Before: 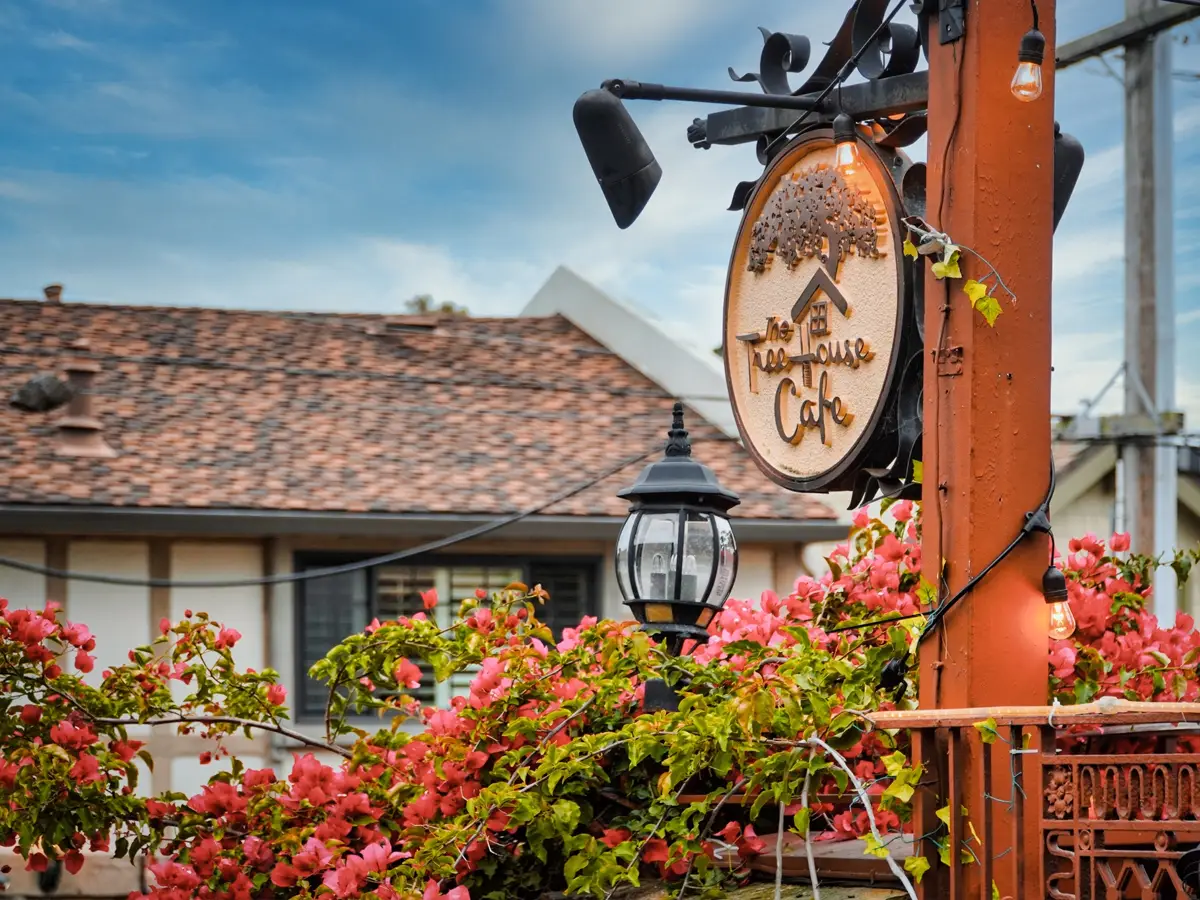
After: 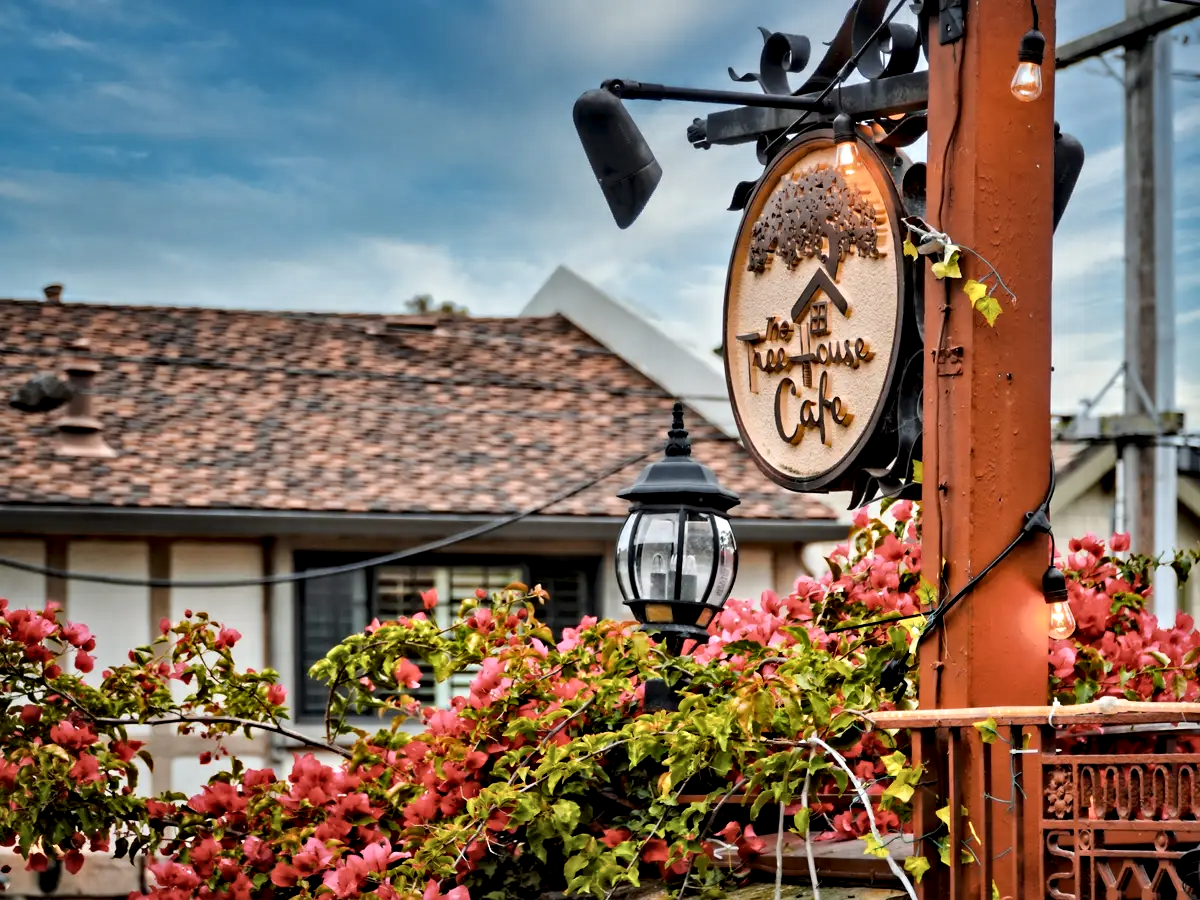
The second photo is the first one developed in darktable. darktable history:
contrast equalizer: octaves 7, y [[0.511, 0.558, 0.631, 0.632, 0.559, 0.512], [0.5 ×6], [0.507, 0.559, 0.627, 0.644, 0.647, 0.647], [0 ×6], [0 ×6]]
exposure: exposure -0.17 EV, compensate highlight preservation false
